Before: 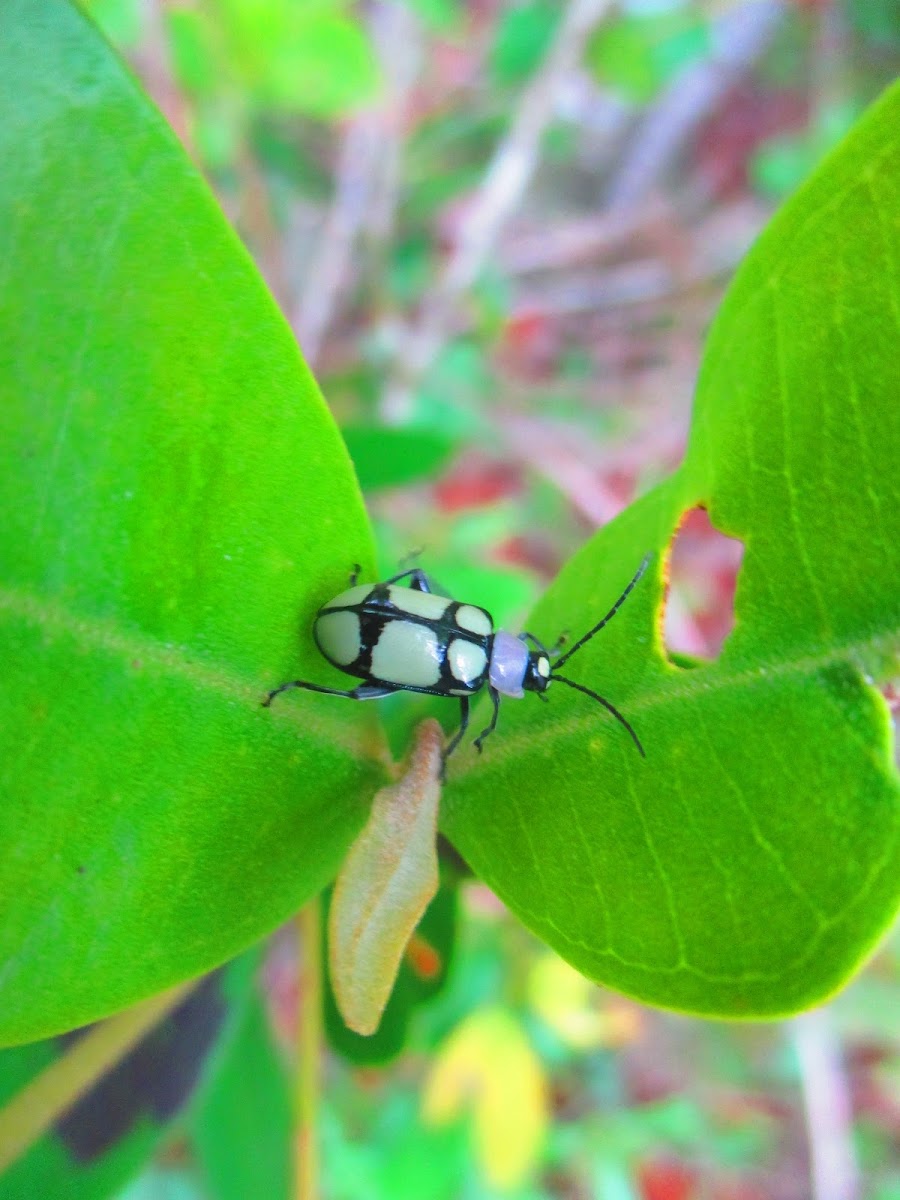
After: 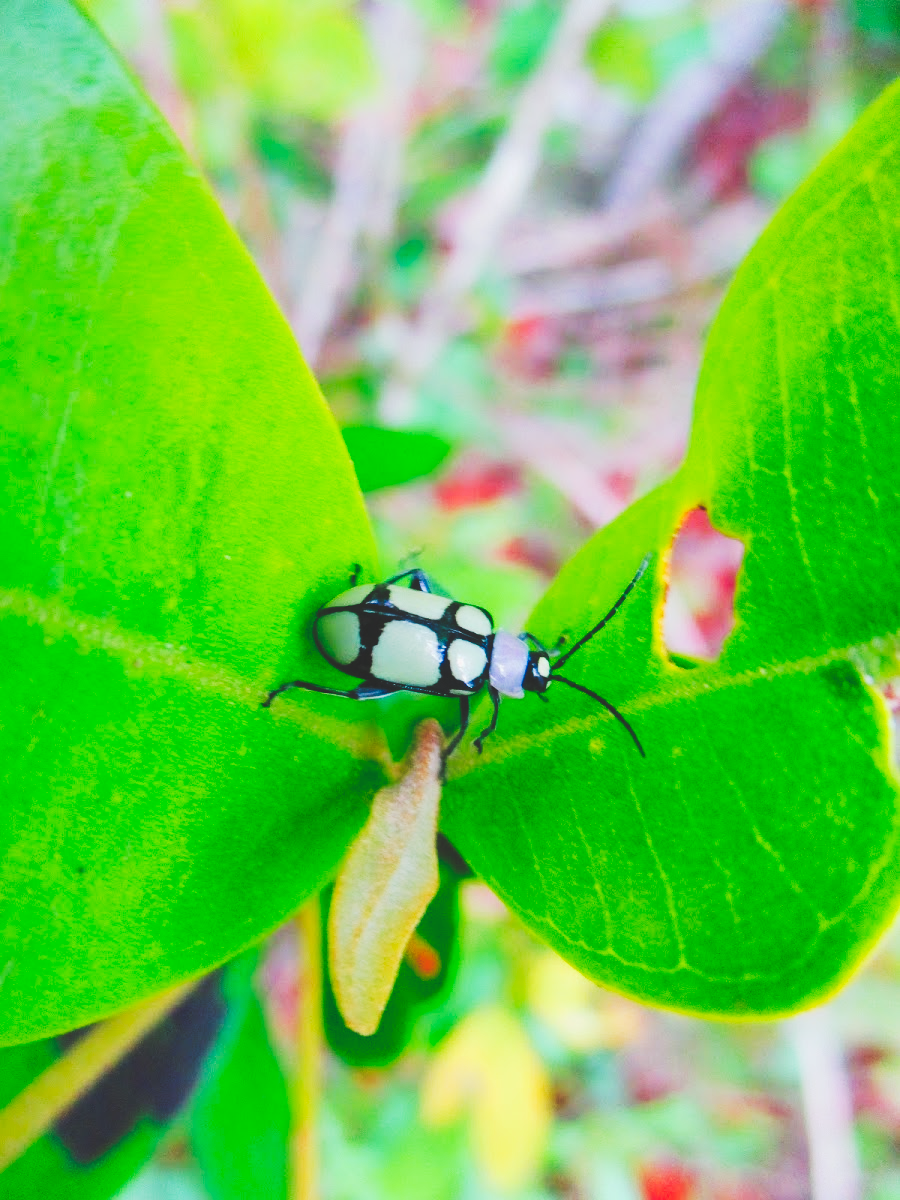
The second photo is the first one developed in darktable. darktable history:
tone curve: curves: ch0 [(0, 0) (0.003, 0.145) (0.011, 0.15) (0.025, 0.15) (0.044, 0.156) (0.069, 0.161) (0.1, 0.169) (0.136, 0.175) (0.177, 0.184) (0.224, 0.196) (0.277, 0.234) (0.335, 0.291) (0.399, 0.391) (0.468, 0.505) (0.543, 0.633) (0.623, 0.742) (0.709, 0.826) (0.801, 0.882) (0.898, 0.93) (1, 1)], preserve colors none
exposure: black level correction 0.001, exposure -0.124 EV, compensate highlight preservation false
